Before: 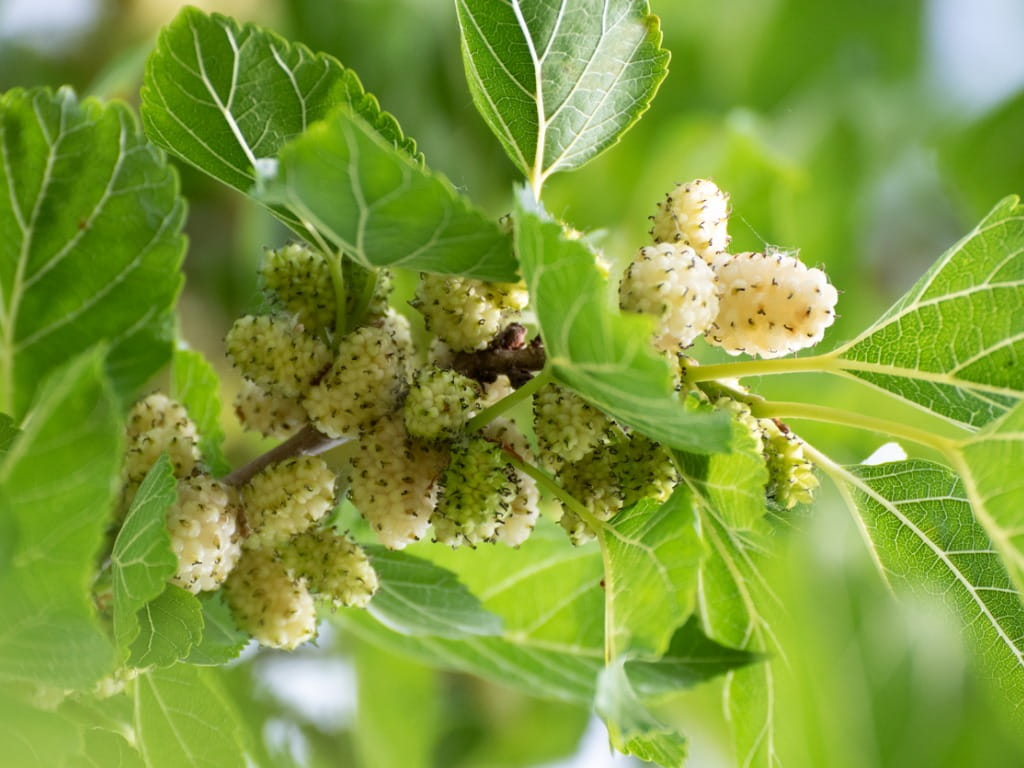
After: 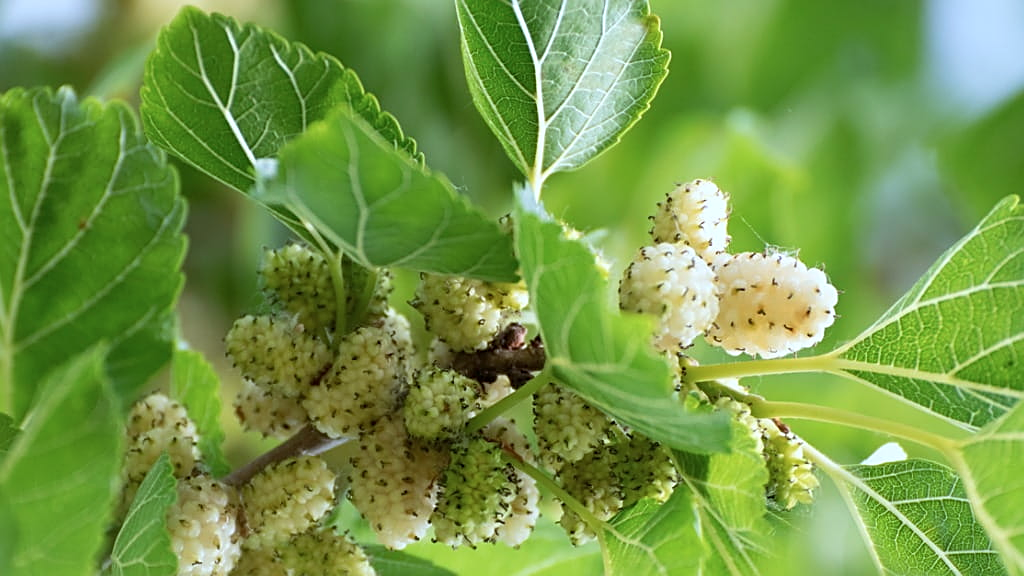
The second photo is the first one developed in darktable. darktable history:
crop: bottom 24.988%
sharpen: on, module defaults
color correction: highlights a* -4.18, highlights b* -10.81
